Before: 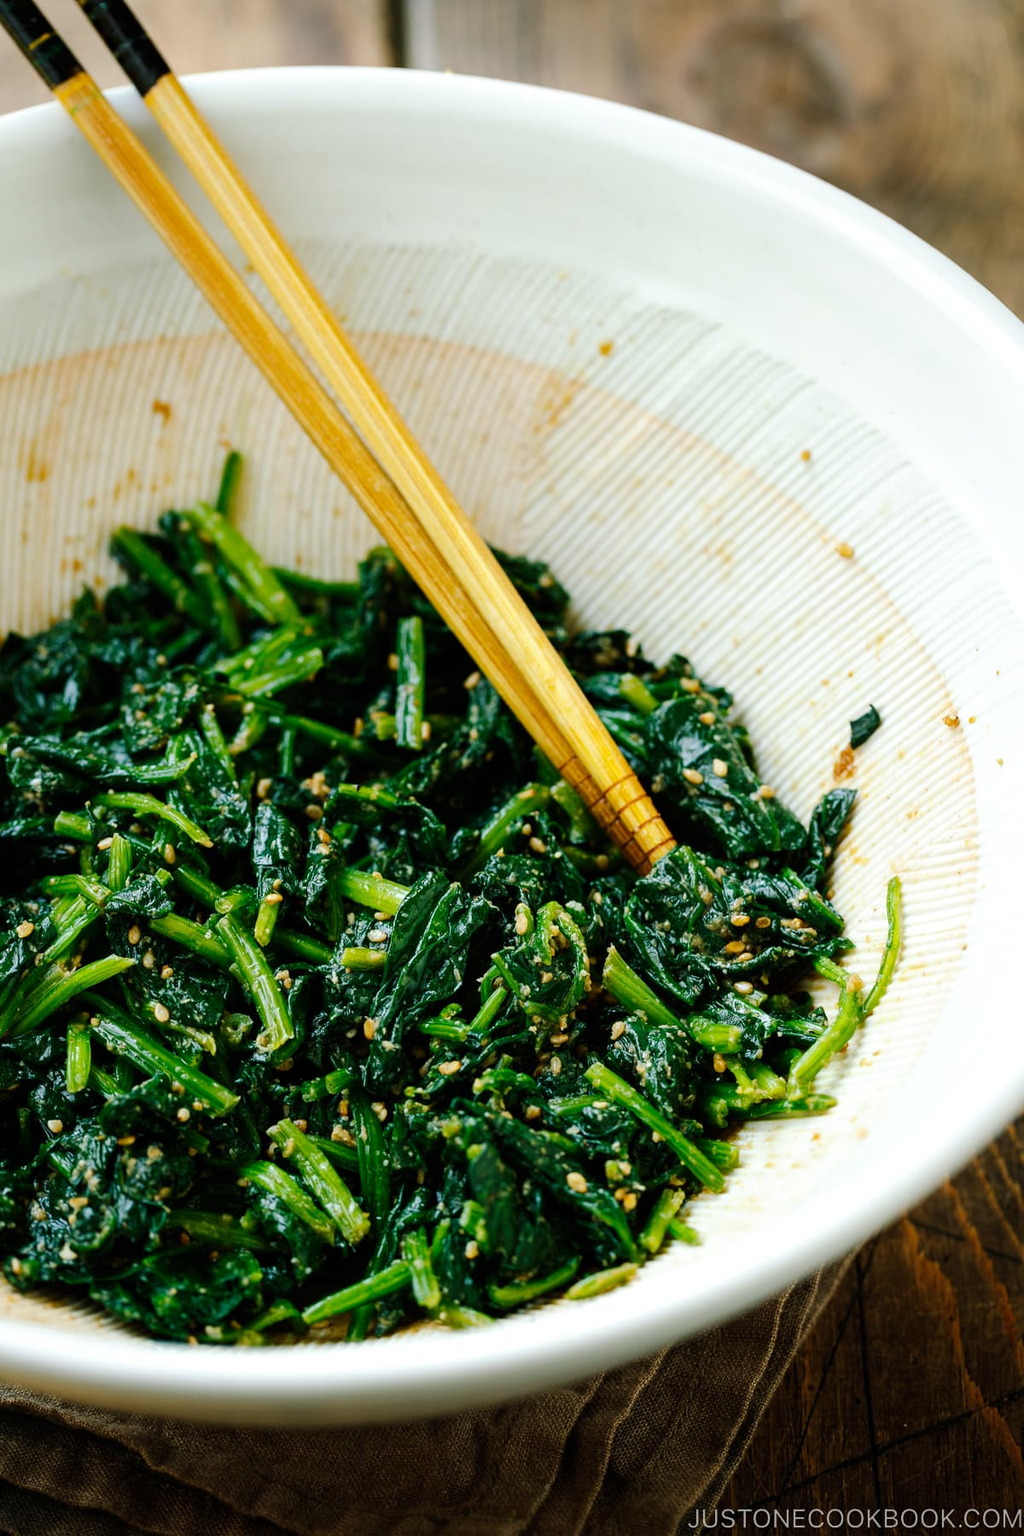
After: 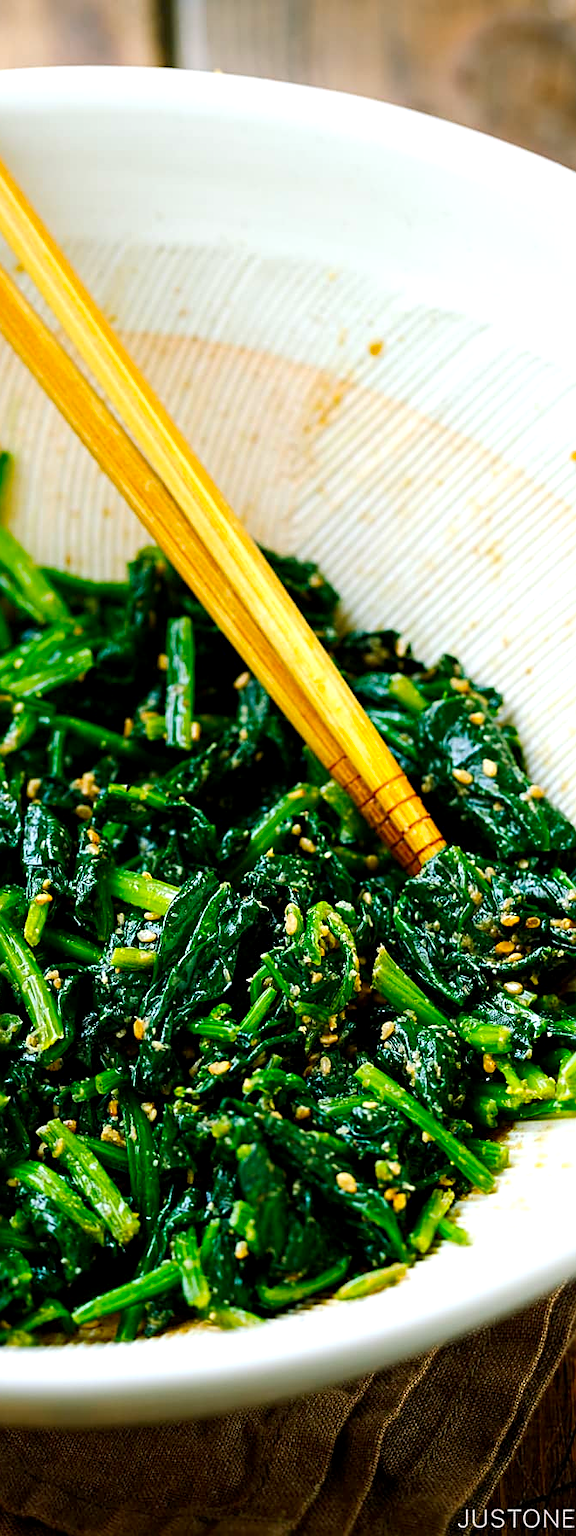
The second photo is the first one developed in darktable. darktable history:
sharpen: on, module defaults
crop and rotate: left 22.516%, right 21.234%
exposure: black level correction 0.001, exposure 0.3 EV, compensate highlight preservation false
rotate and perspective: automatic cropping off
color correction: saturation 1.34
white balance: red 1.009, blue 1.027
